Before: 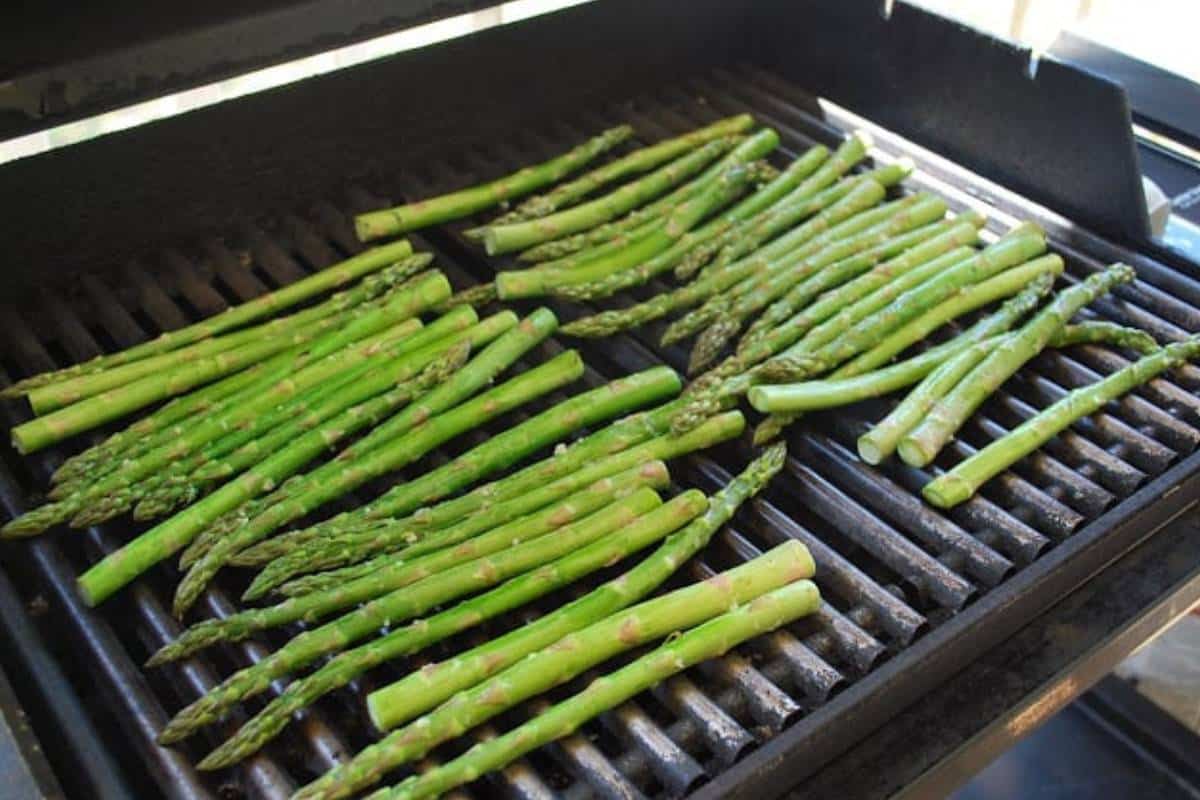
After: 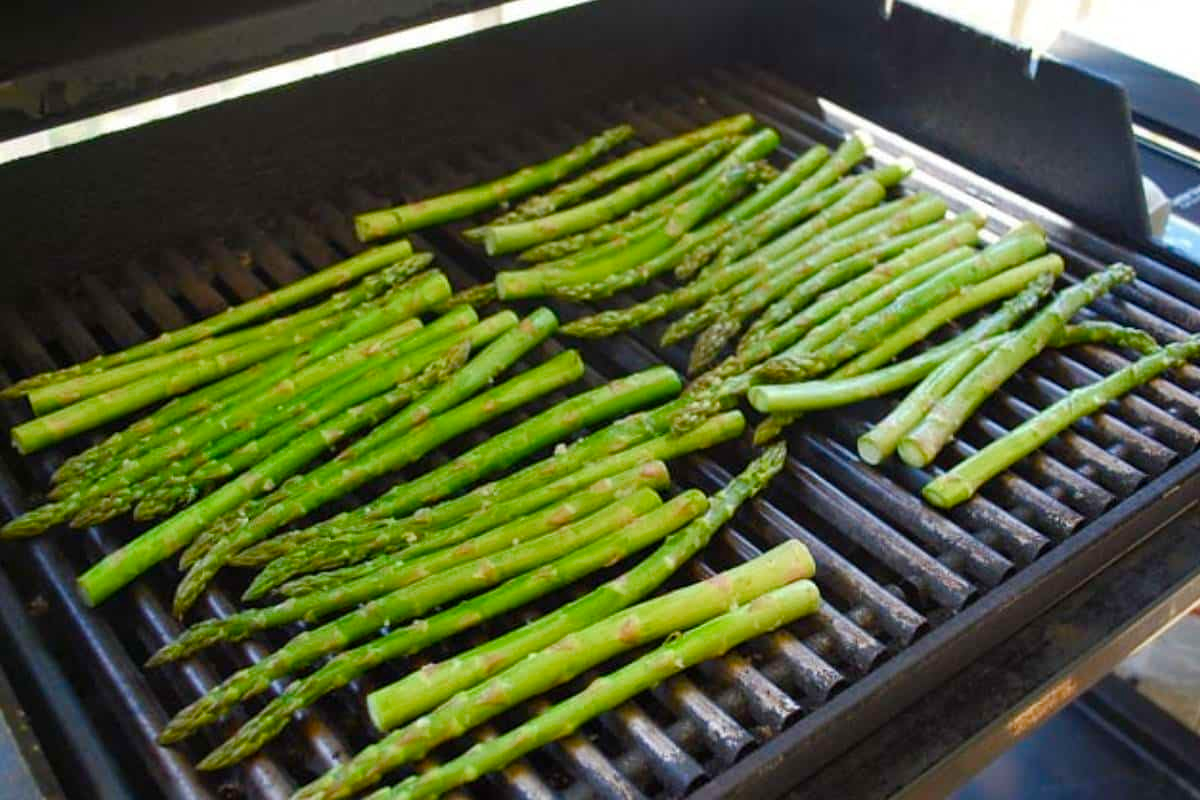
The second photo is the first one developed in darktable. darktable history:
color balance rgb: perceptual saturation grading › global saturation 23.687%, perceptual saturation grading › highlights -23.4%, perceptual saturation grading › mid-tones 24.521%, perceptual saturation grading › shadows 40.899%
